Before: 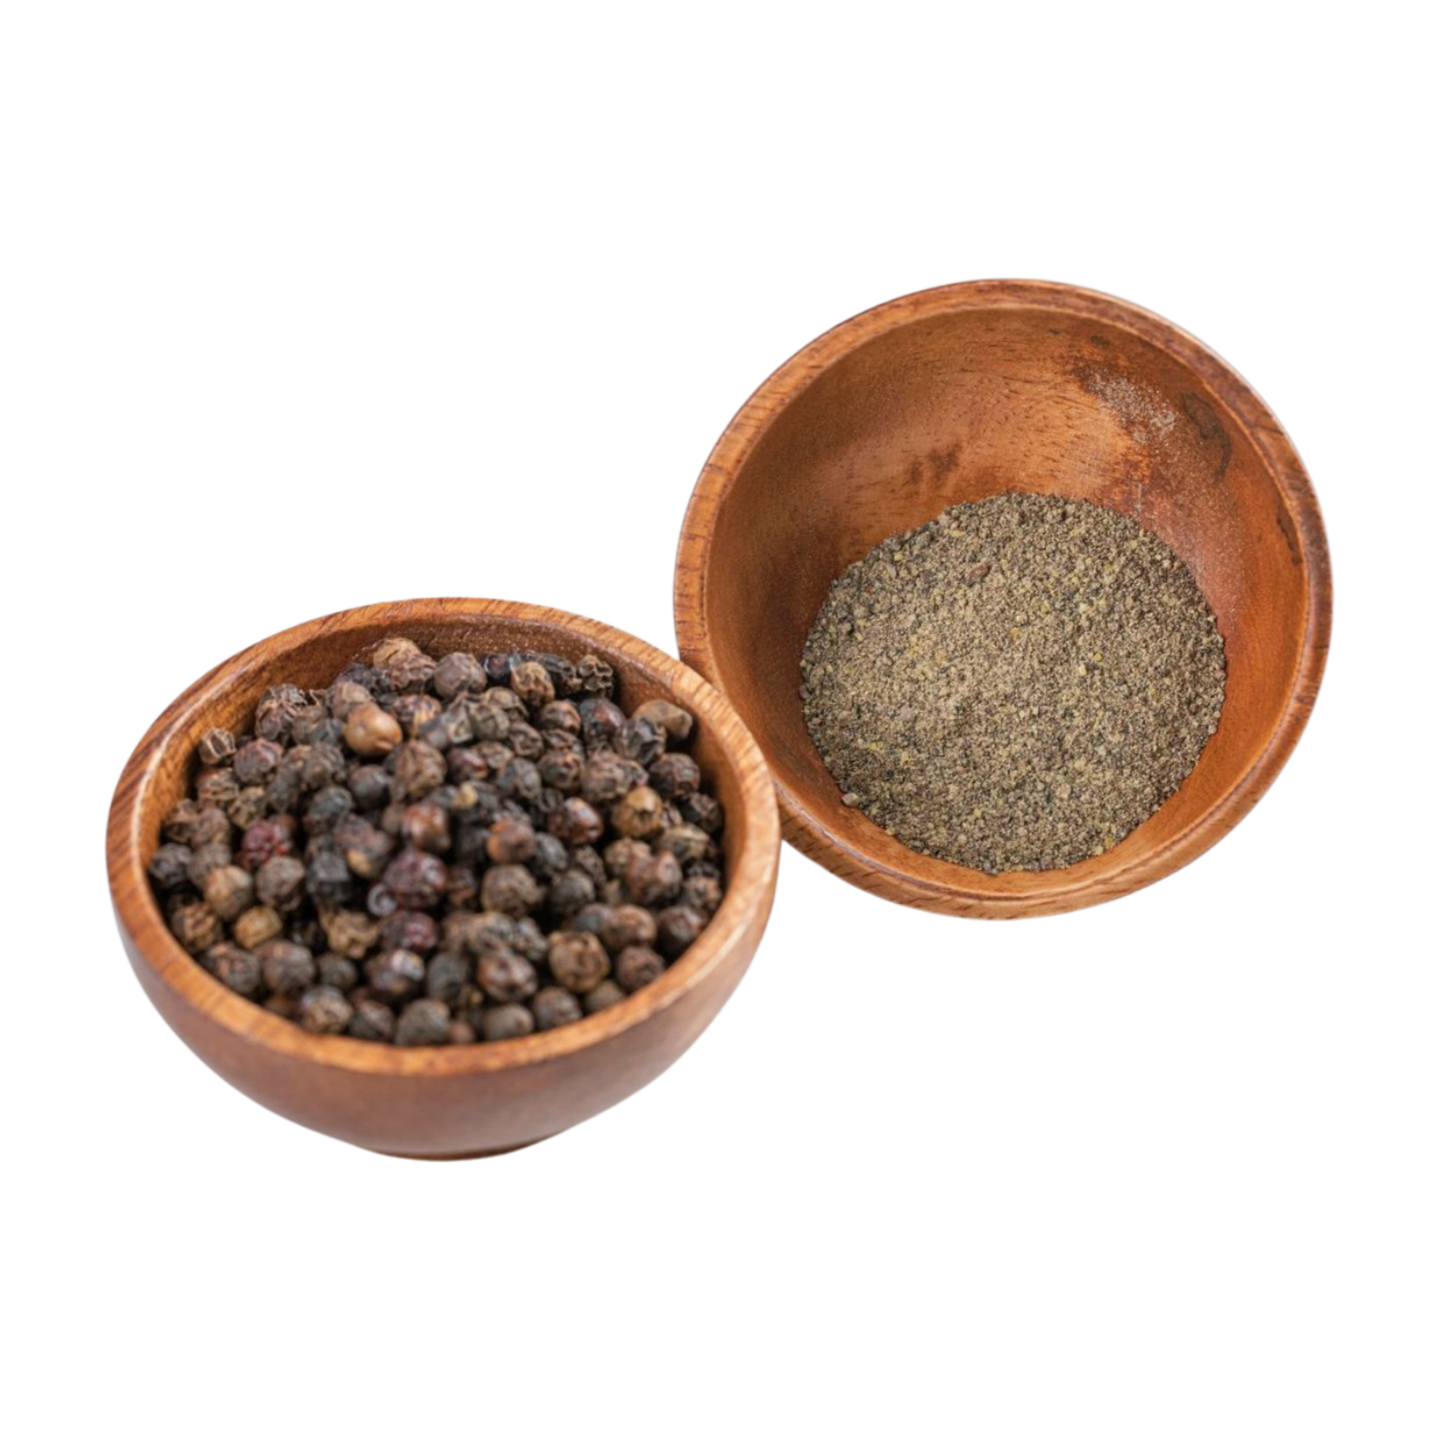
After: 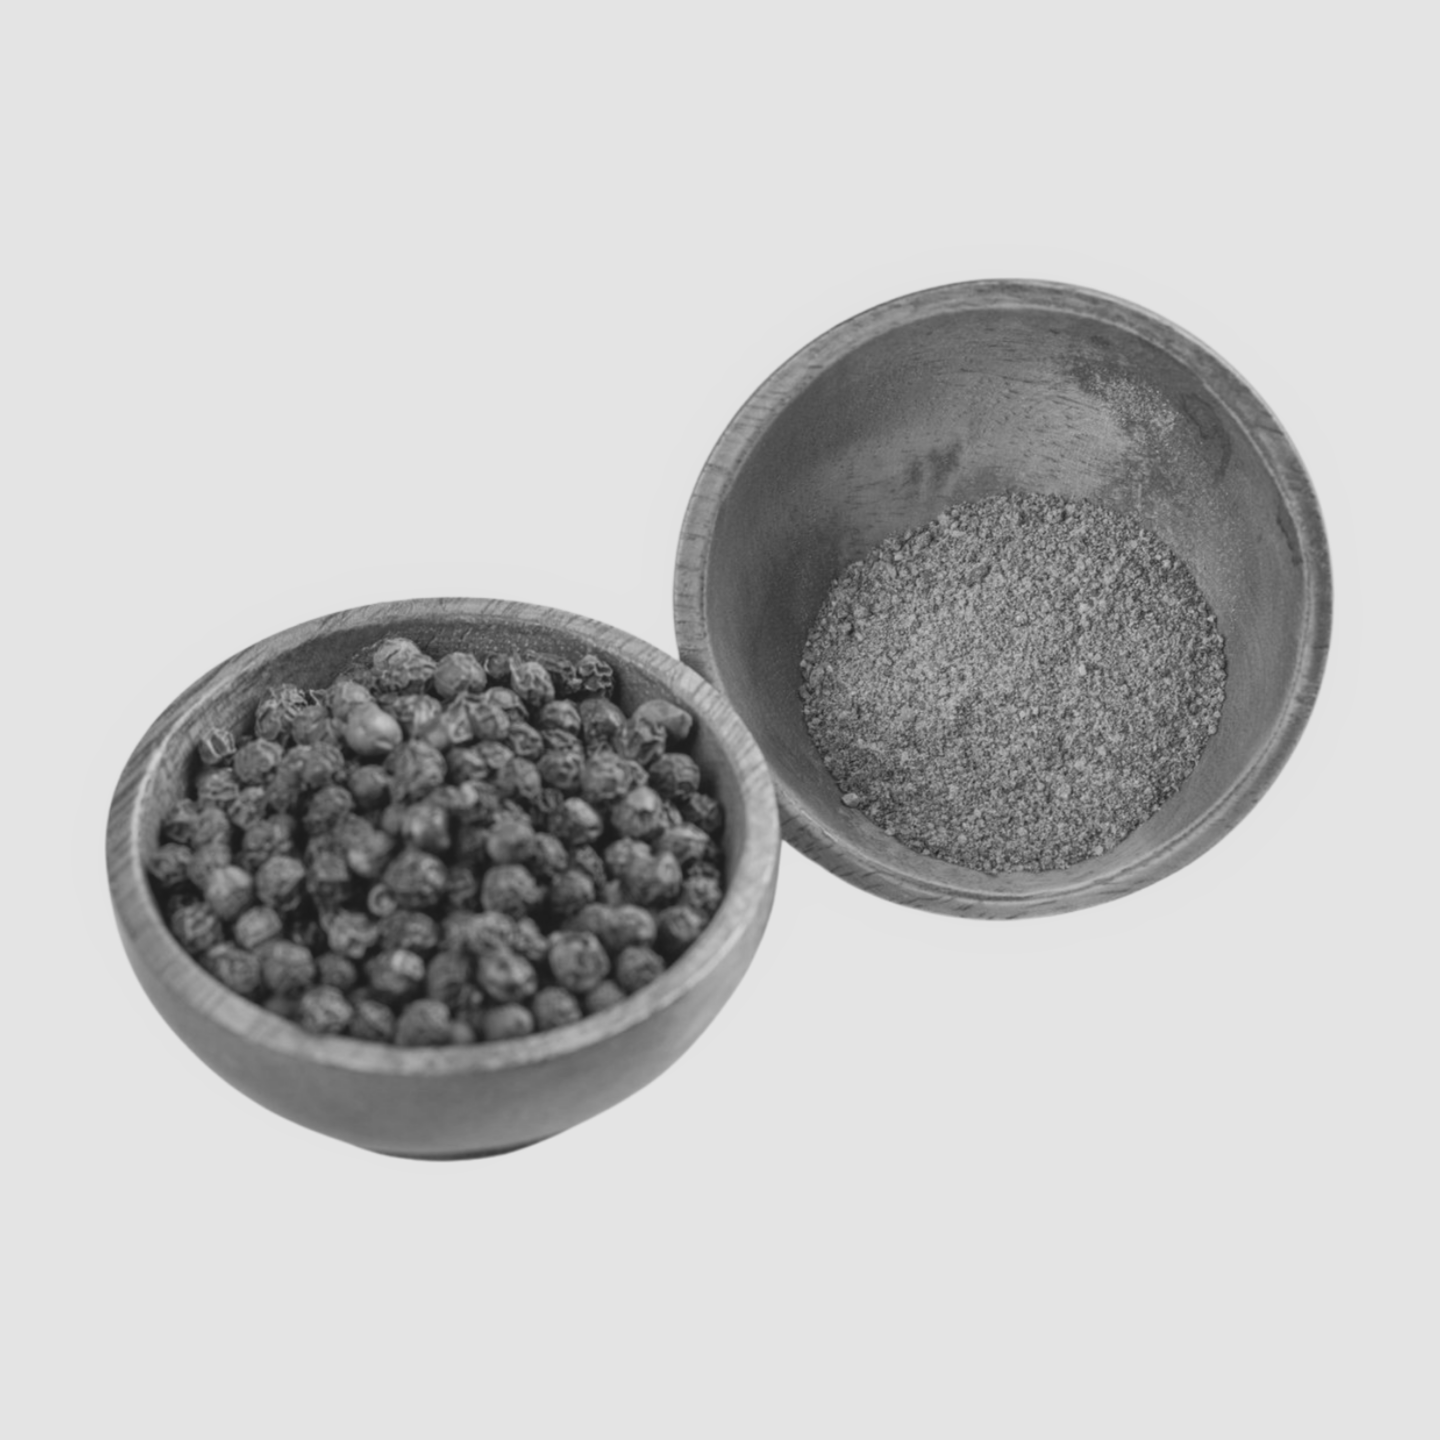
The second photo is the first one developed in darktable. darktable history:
monochrome: a -3.63, b -0.465
haze removal: compatibility mode true, adaptive false
contrast brightness saturation: contrast -0.19, saturation 0.19
